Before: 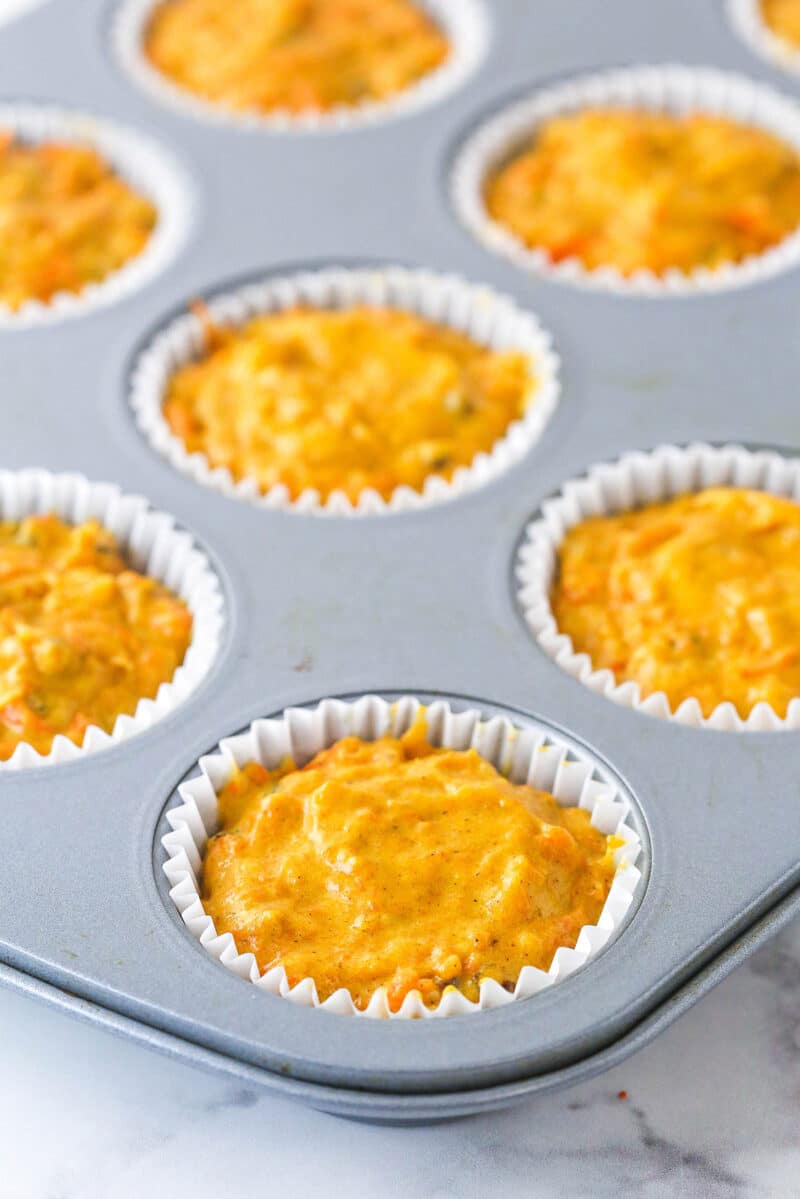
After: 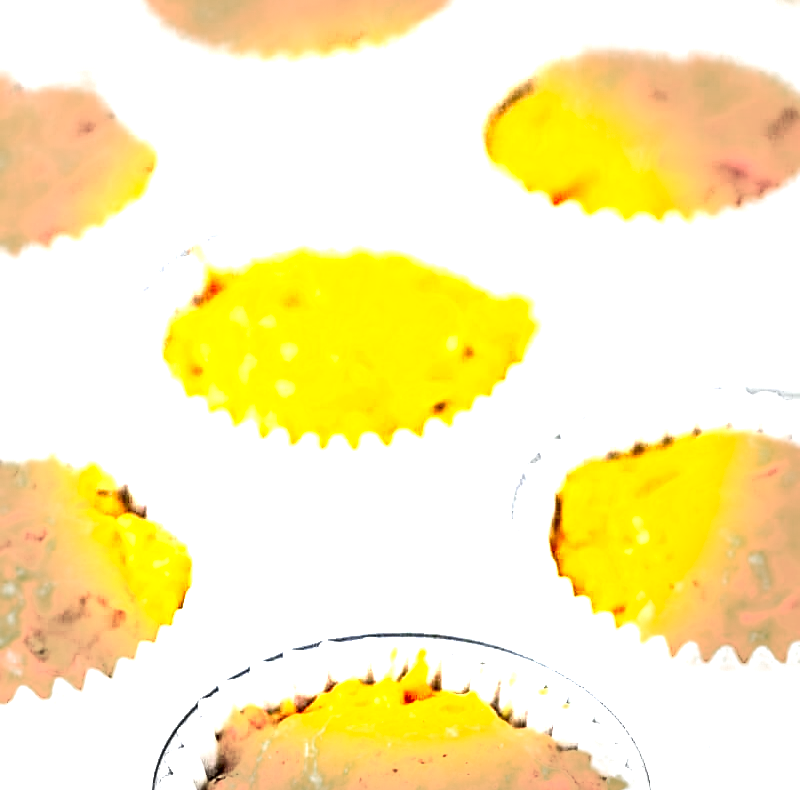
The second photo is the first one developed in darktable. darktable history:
crop and rotate: top 4.801%, bottom 29.242%
exposure: black level correction 0, exposure 1.47 EV, compensate highlight preservation false
color zones: curves: ch0 [(0, 0.48) (0.209, 0.398) (0.305, 0.332) (0.429, 0.493) (0.571, 0.5) (0.714, 0.5) (0.857, 0.5) (1, 0.48)]; ch1 [(0, 0.633) (0.143, 0.586) (0.286, 0.489) (0.429, 0.448) (0.571, 0.31) (0.714, 0.335) (0.857, 0.492) (1, 0.633)]; ch2 [(0, 0.448) (0.143, 0.498) (0.286, 0.5) (0.429, 0.5) (0.571, 0.5) (0.714, 0.5) (0.857, 0.5) (1, 0.448)]
vignetting: fall-off start 76.55%, fall-off radius 28.01%, width/height ratio 0.977, dithering 8-bit output
local contrast: highlights 117%, shadows 43%, detail 295%
tone equalizer: -8 EV -0.772 EV, -7 EV -0.678 EV, -6 EV -0.603 EV, -5 EV -0.424 EV, -3 EV 0.382 EV, -2 EV 0.6 EV, -1 EV 0.694 EV, +0 EV 0.765 EV
sharpen: radius 2.577, amount 0.695
